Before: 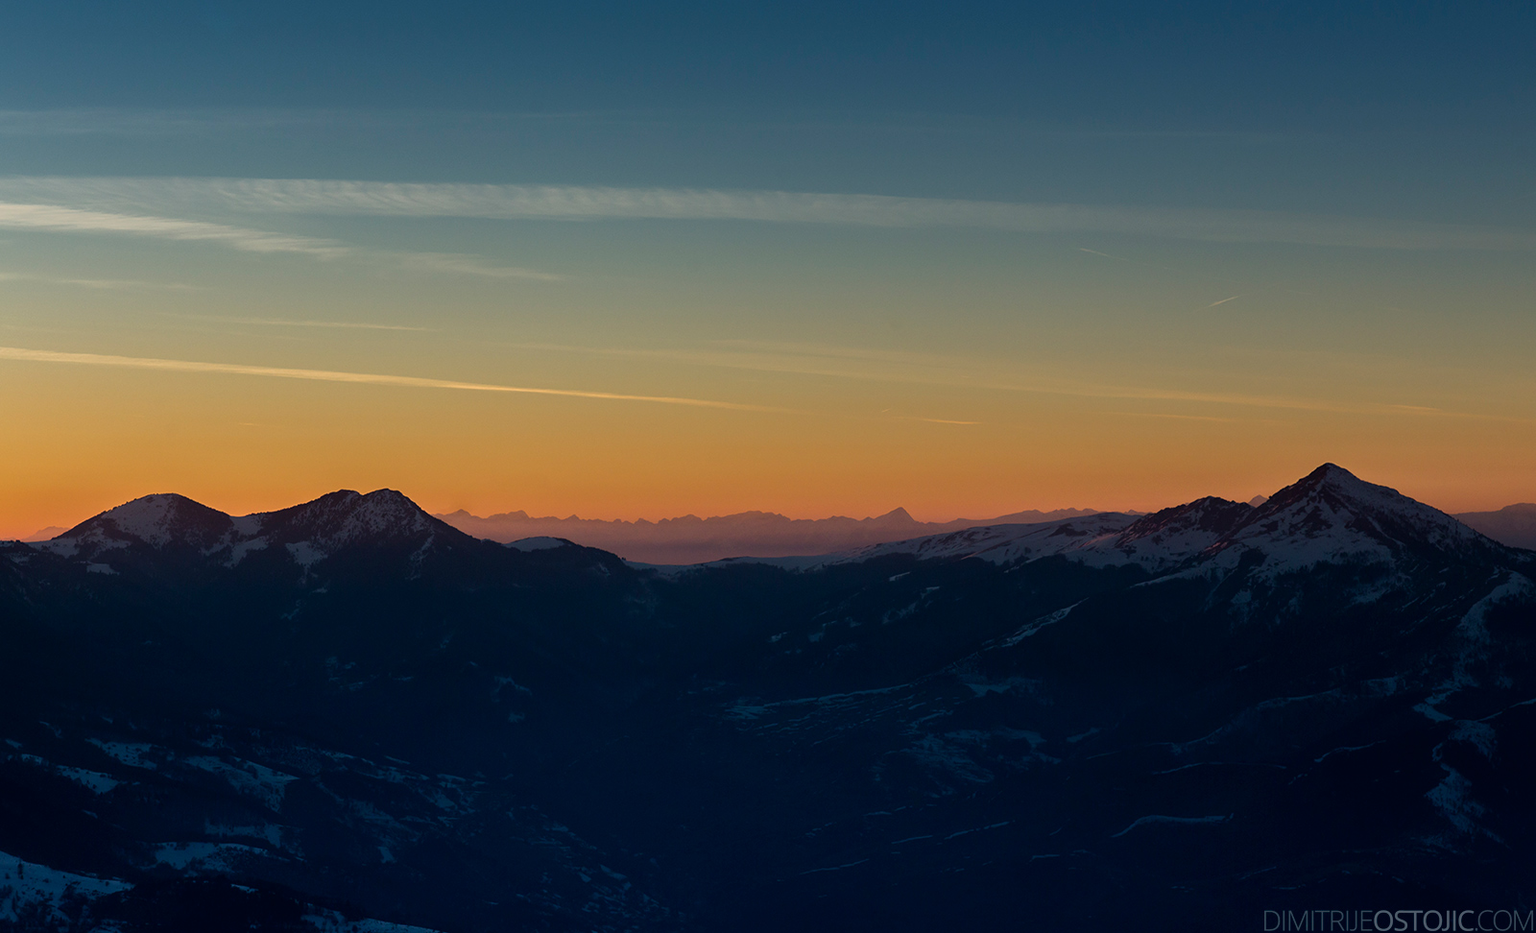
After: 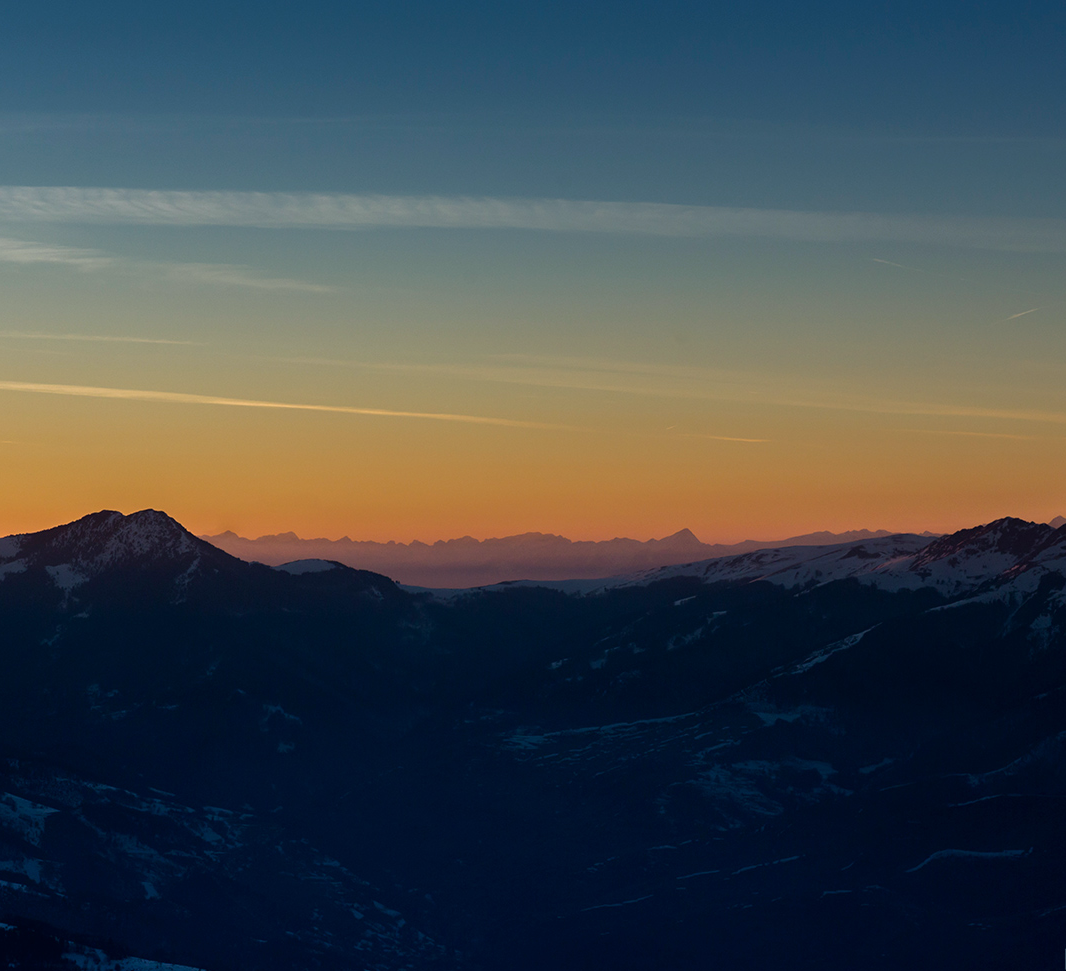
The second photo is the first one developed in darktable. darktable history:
white balance: red 0.976, blue 1.04
crop and rotate: left 15.754%, right 17.579%
